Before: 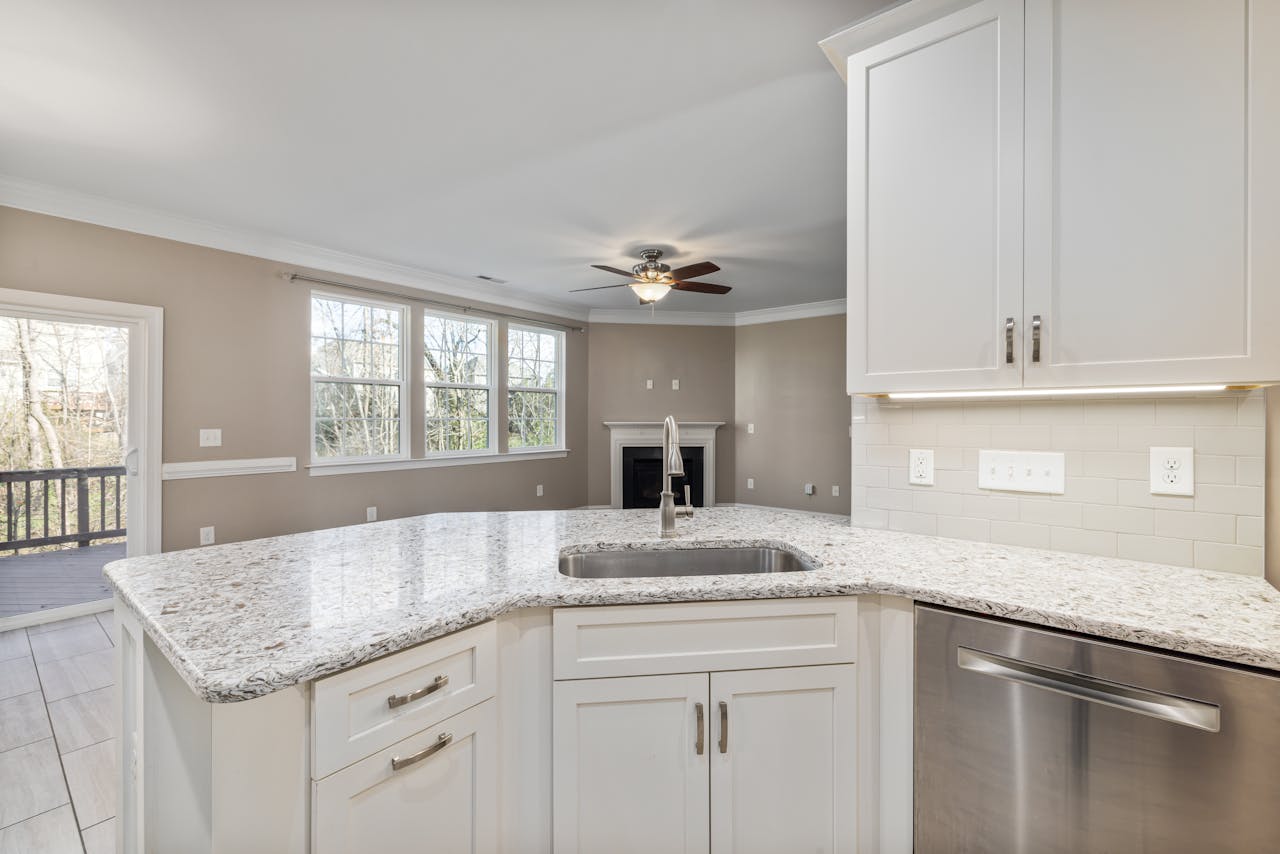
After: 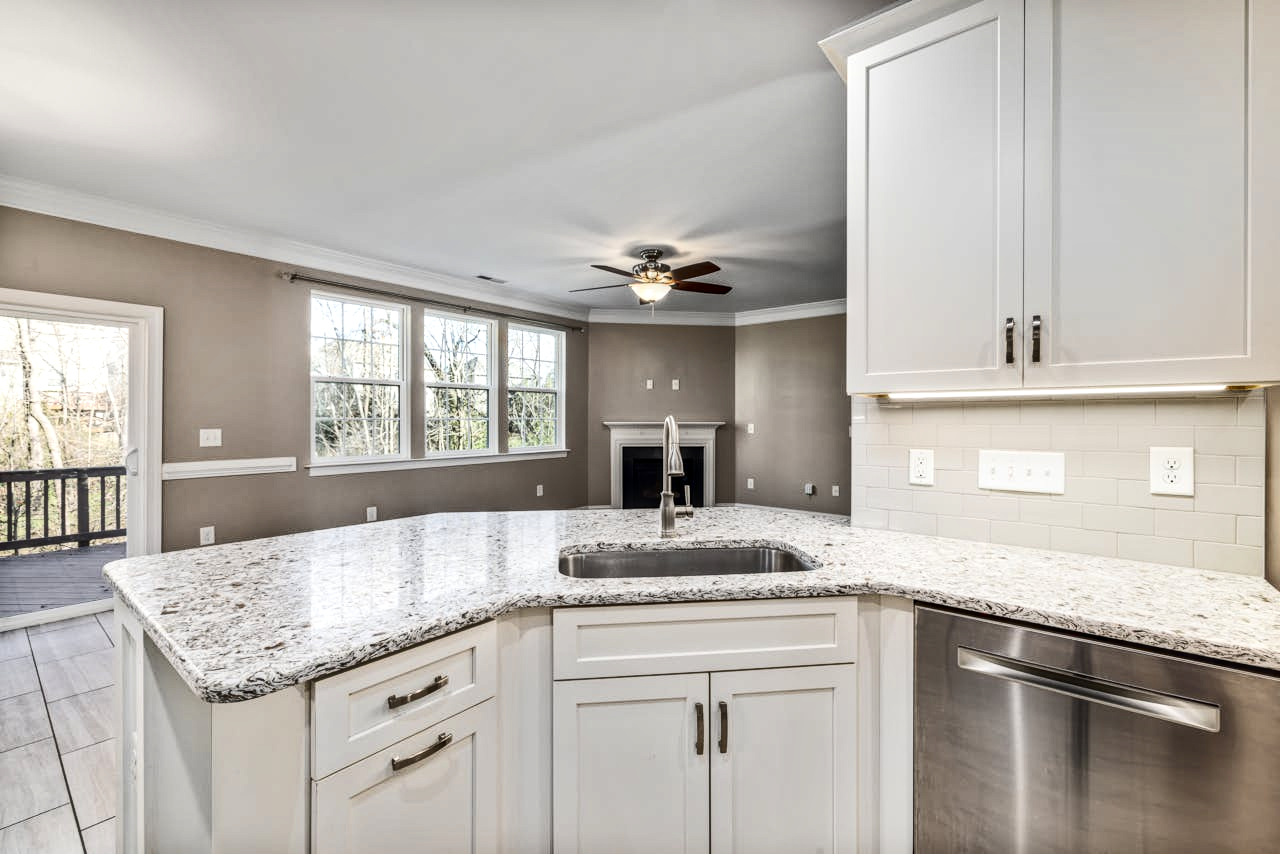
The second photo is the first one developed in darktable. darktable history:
contrast brightness saturation: contrast 0.28
local contrast: detail 130%
shadows and highlights: low approximation 0.01, soften with gaussian
